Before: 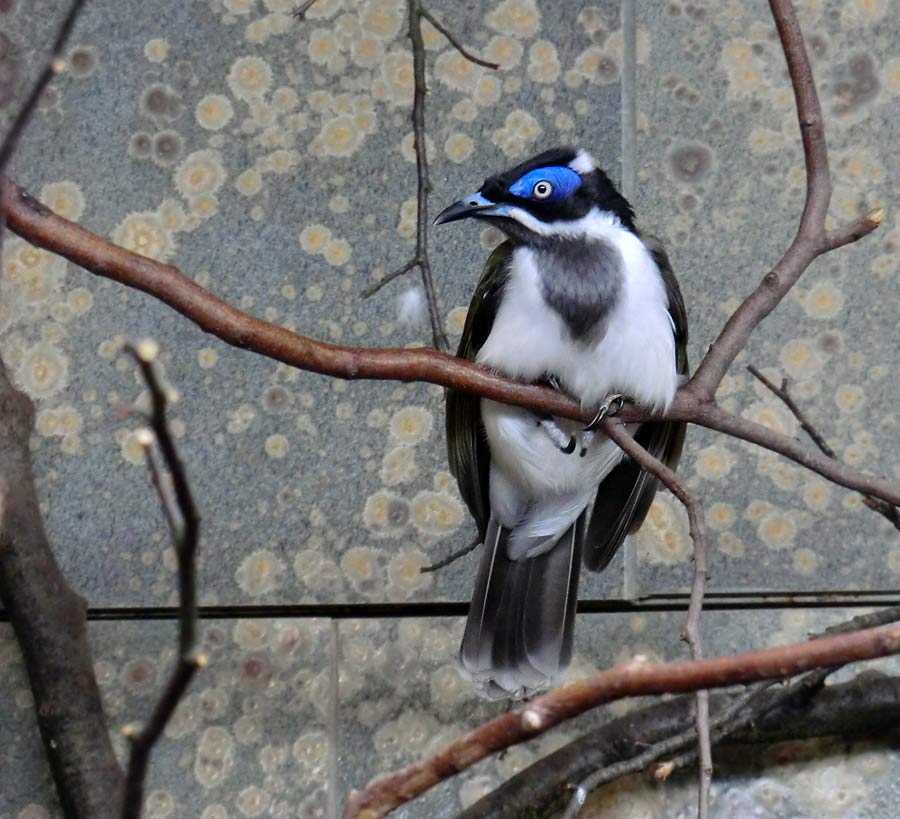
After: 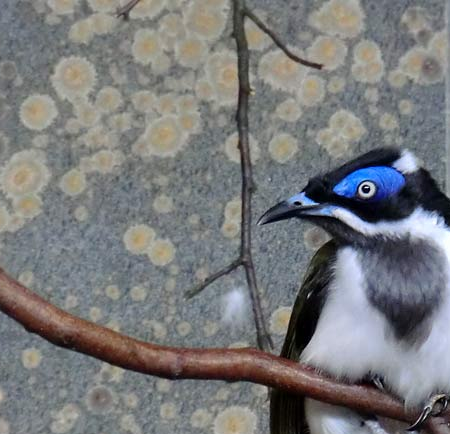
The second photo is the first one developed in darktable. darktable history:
crop: left 19.641%, right 30.288%, bottom 46.907%
exposure: compensate exposure bias true, compensate highlight preservation false
